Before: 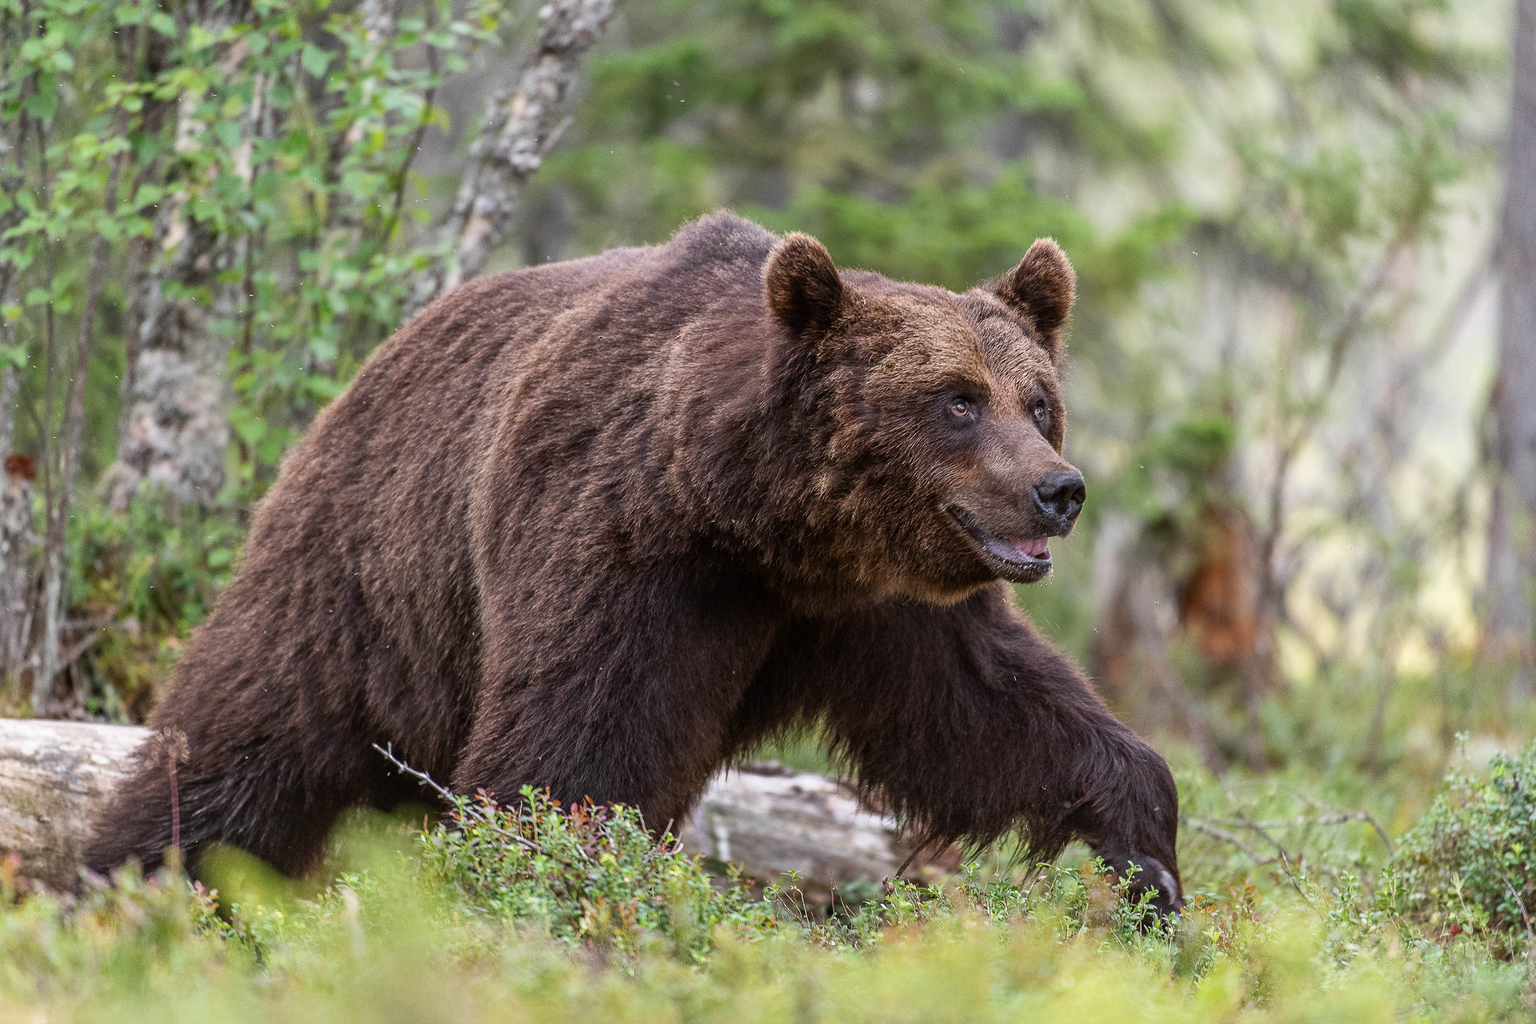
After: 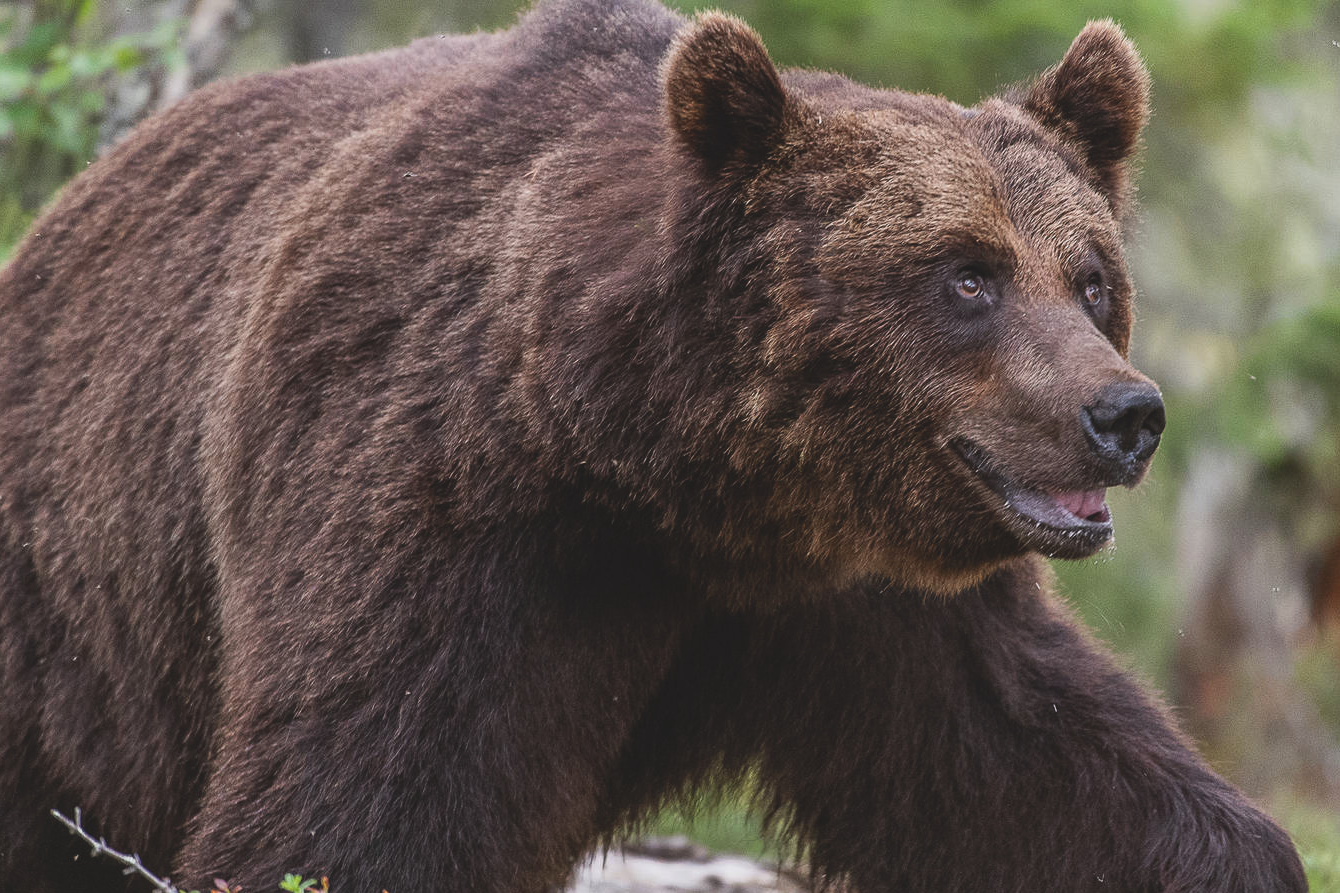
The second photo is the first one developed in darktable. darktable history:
crop and rotate: left 22.13%, top 22.054%, right 22.026%, bottom 22.102%
exposure: black level correction -0.014, exposure -0.193 EV, compensate highlight preservation false
